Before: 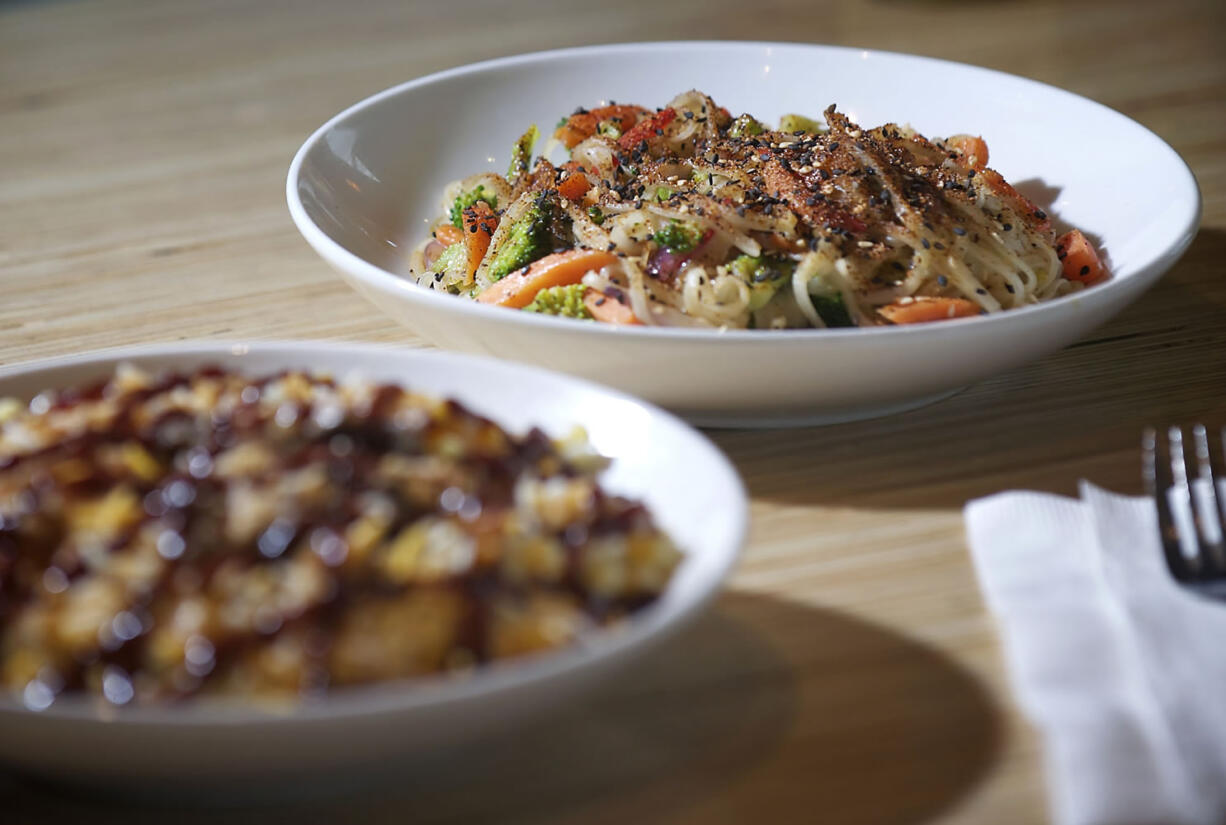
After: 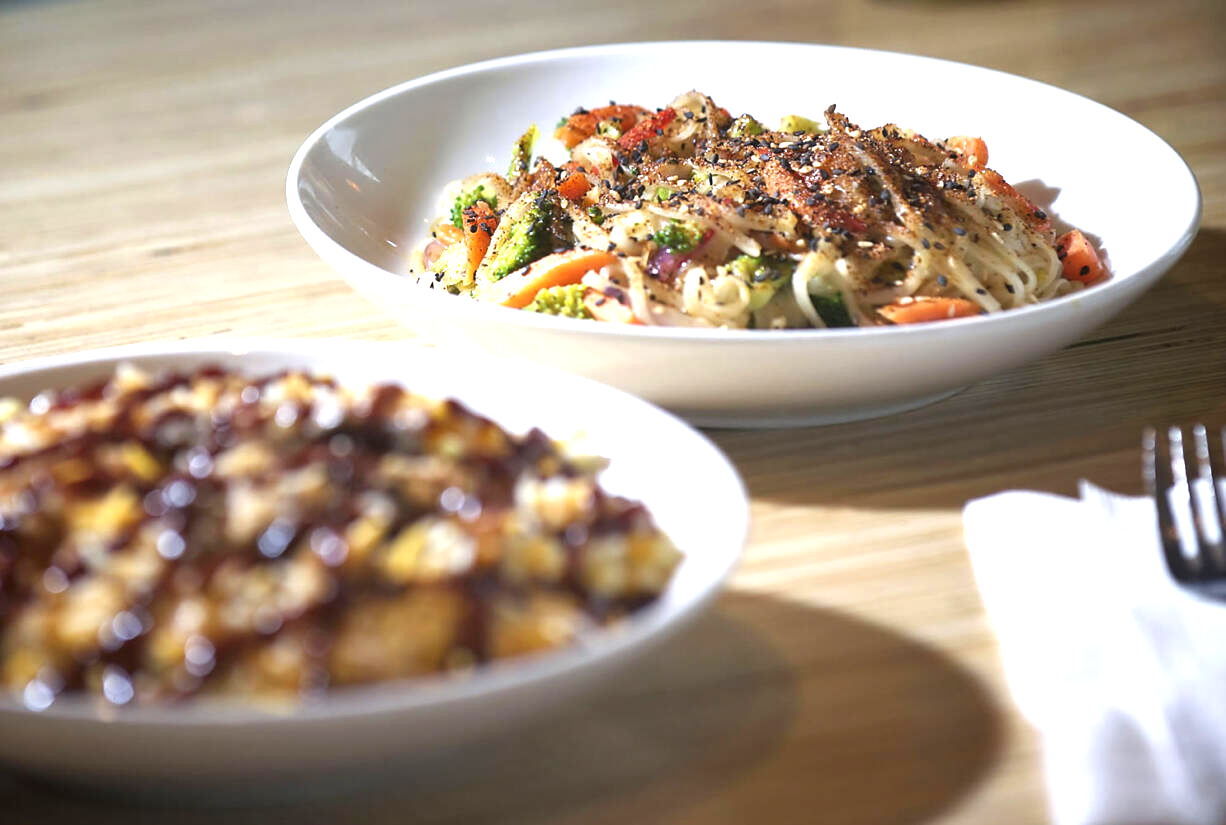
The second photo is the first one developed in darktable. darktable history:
shadows and highlights: shadows 19.95, highlights -19.34, soften with gaussian
color correction: highlights a* 0.076, highlights b* -0.338
exposure: black level correction 0, exposure 1.105 EV, compensate highlight preservation false
